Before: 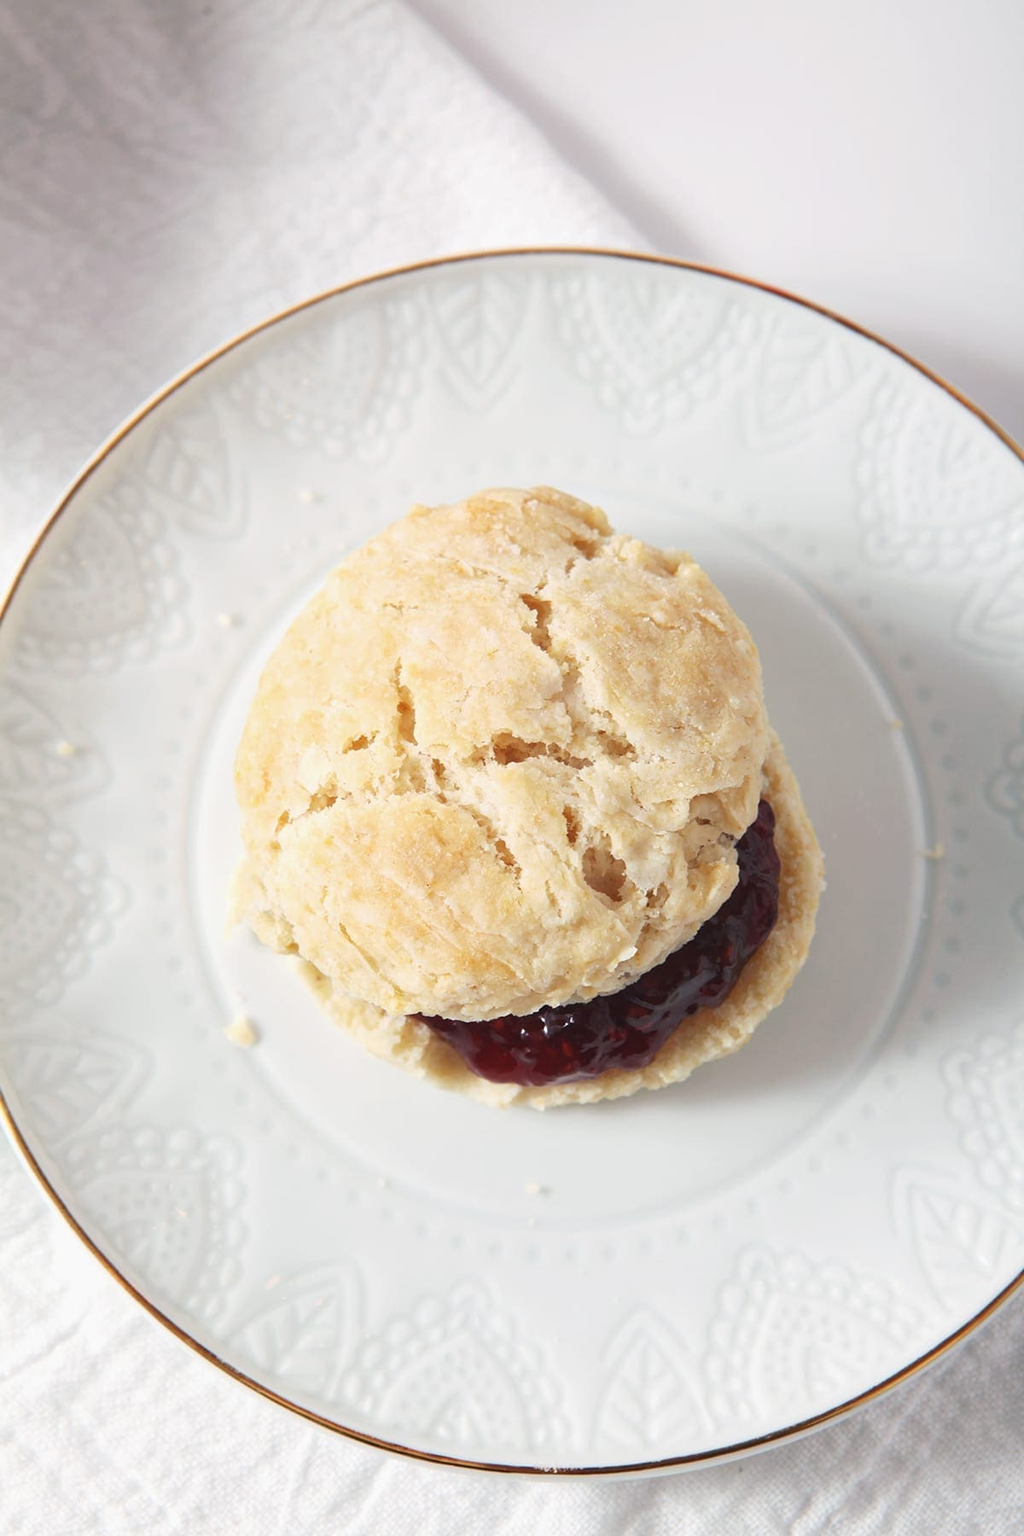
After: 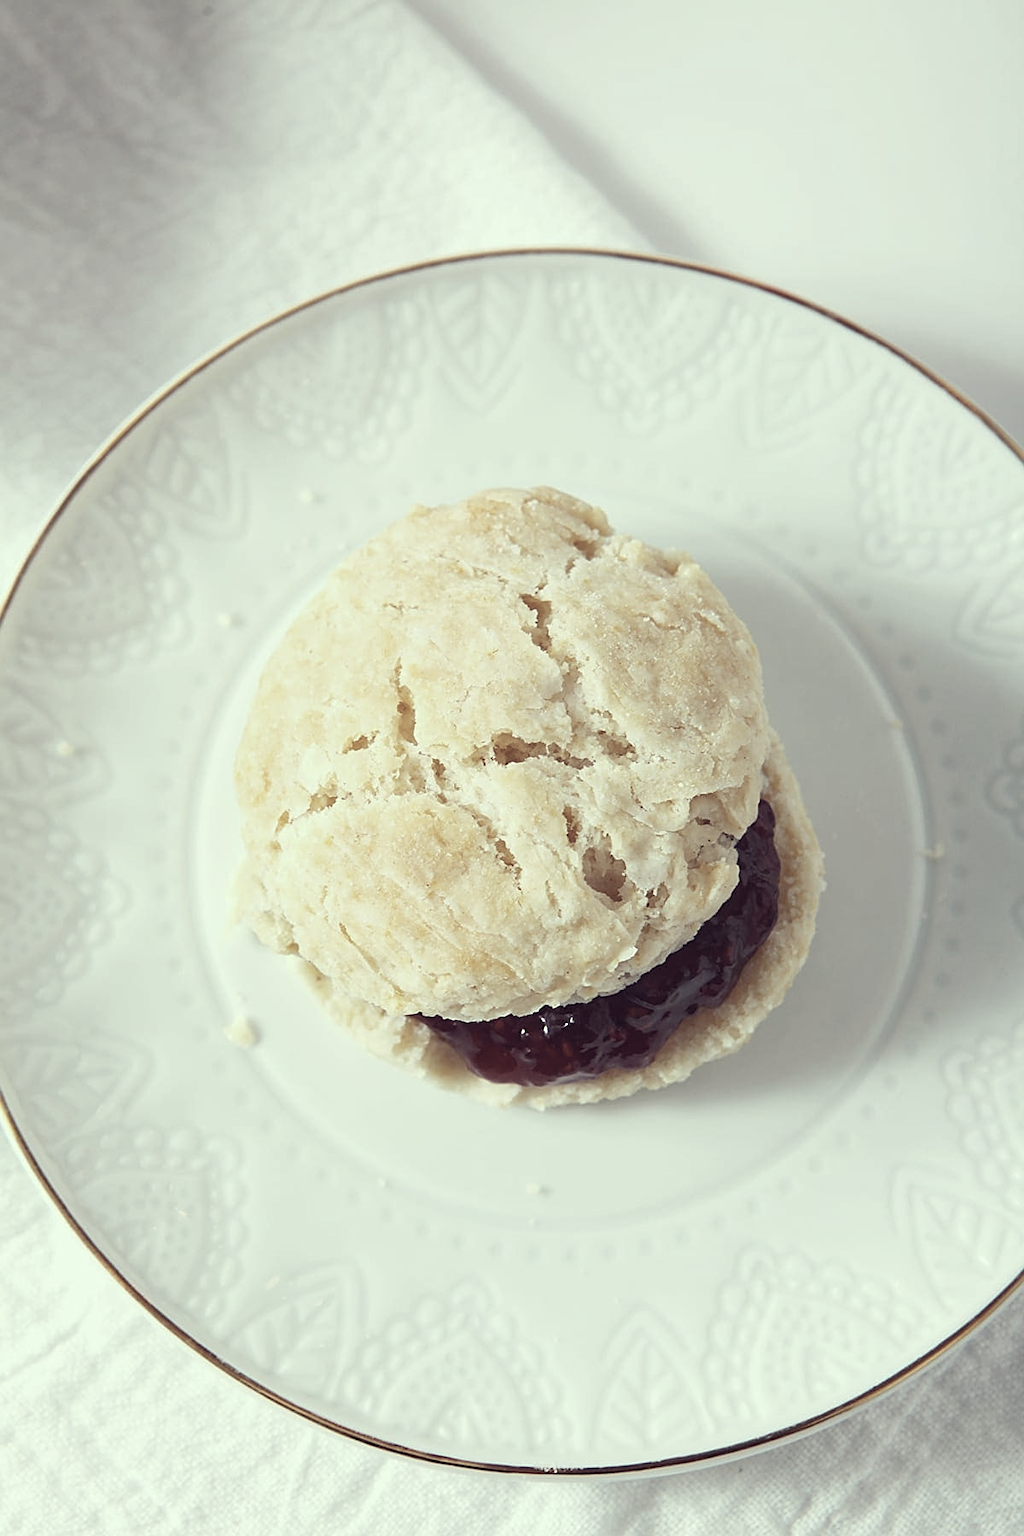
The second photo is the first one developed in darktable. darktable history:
exposure: exposure -0.014 EV, compensate highlight preservation false
color correction: highlights a* -20.62, highlights b* 20.06, shadows a* 19.82, shadows b* -20.04, saturation 0.384
sharpen: on, module defaults
color balance rgb: shadows lift › chroma 0.976%, shadows lift › hue 111.02°, perceptual saturation grading › global saturation 19.806%, global vibrance 20%
